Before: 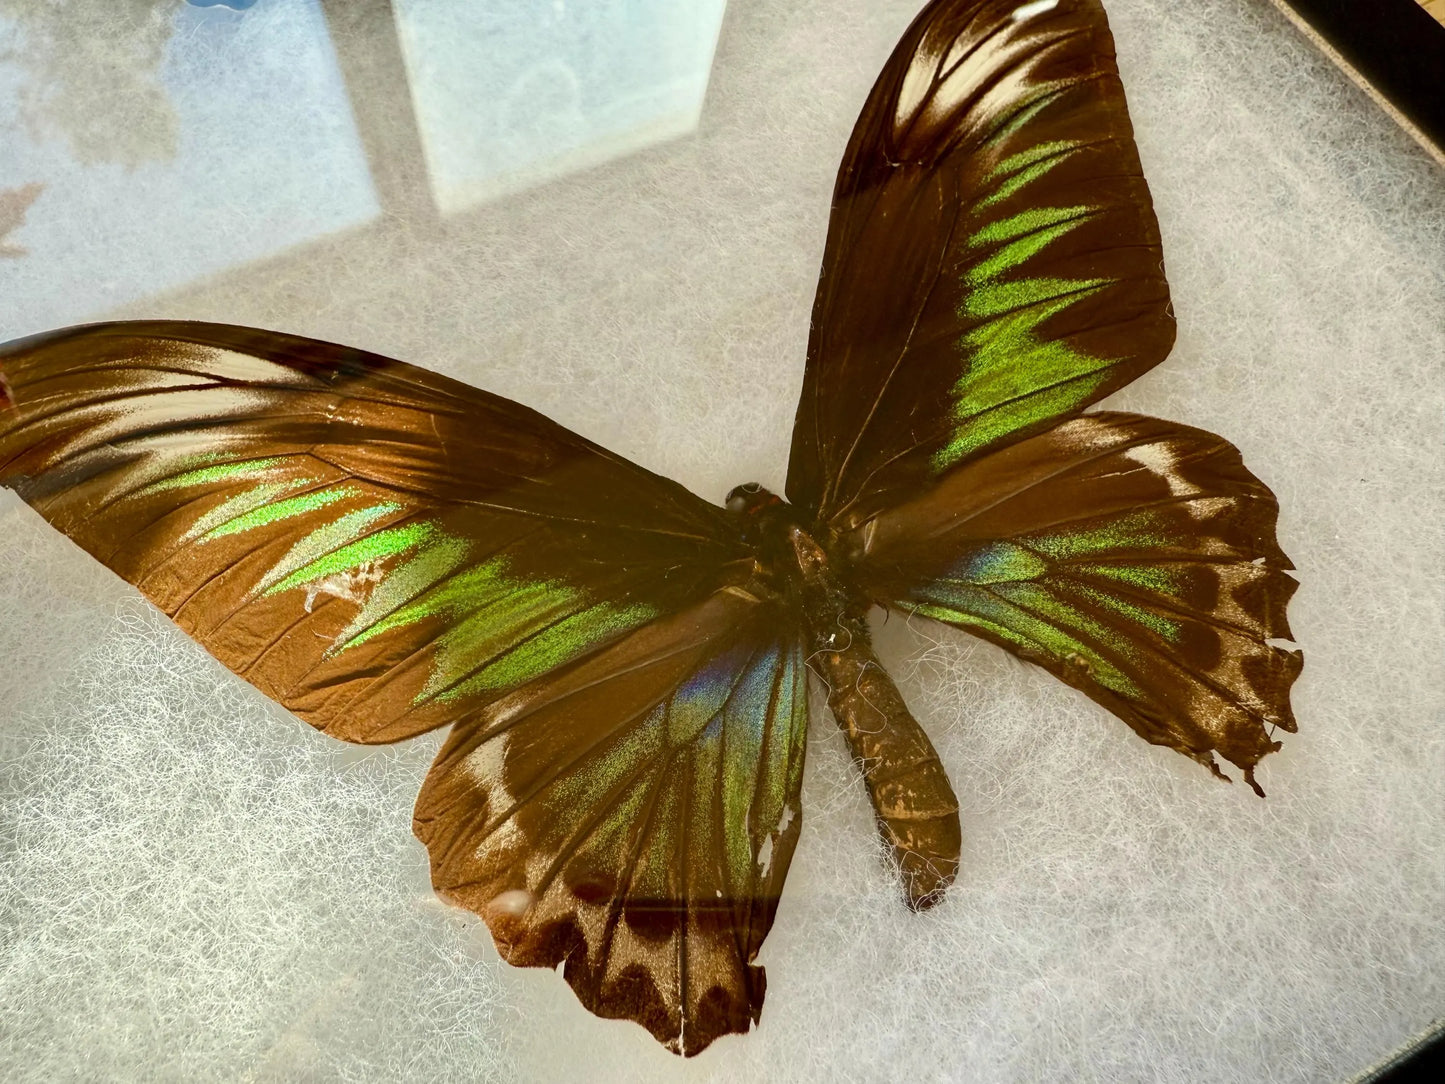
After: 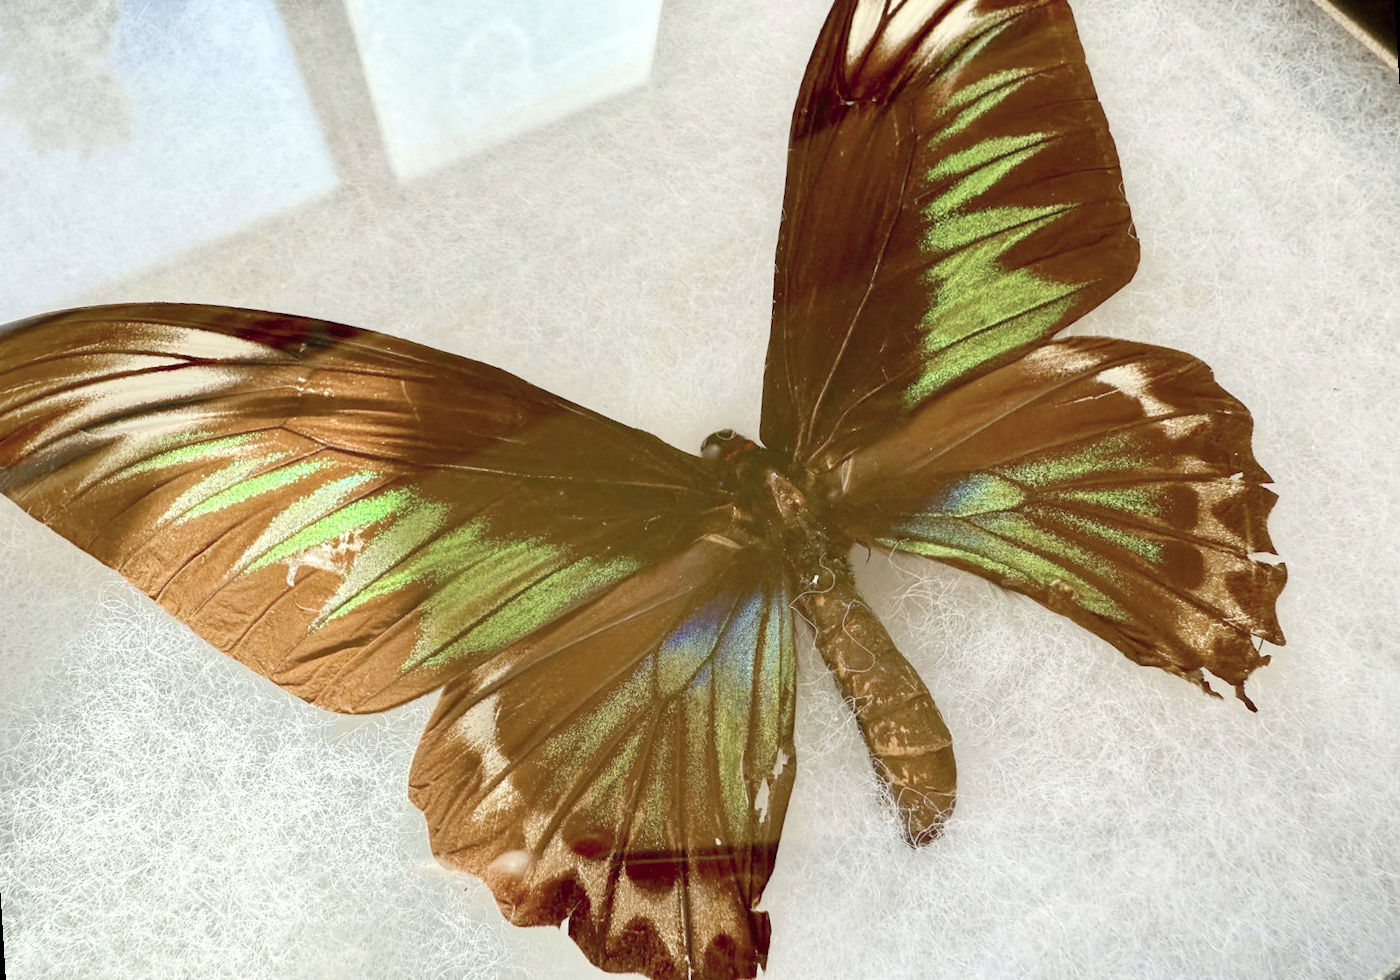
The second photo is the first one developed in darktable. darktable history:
white balance: red 0.98, blue 1.034
levels: levels [0, 0.397, 0.955]
contrast brightness saturation: contrast 0.1, saturation -0.36
rotate and perspective: rotation -3.52°, crop left 0.036, crop right 0.964, crop top 0.081, crop bottom 0.919
